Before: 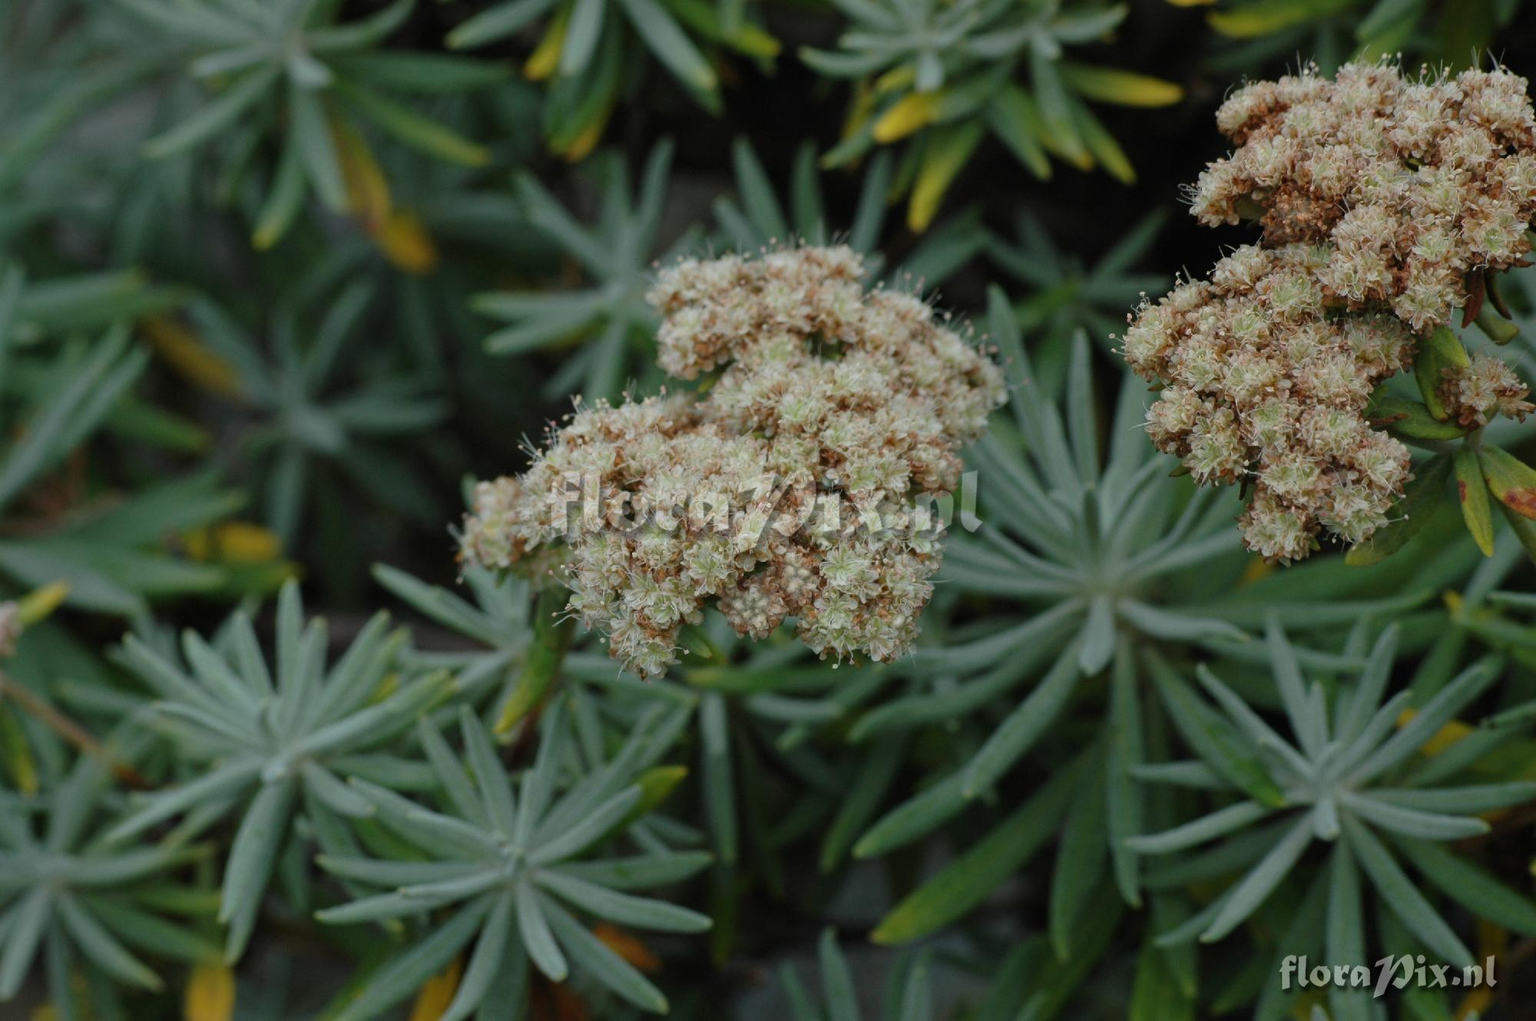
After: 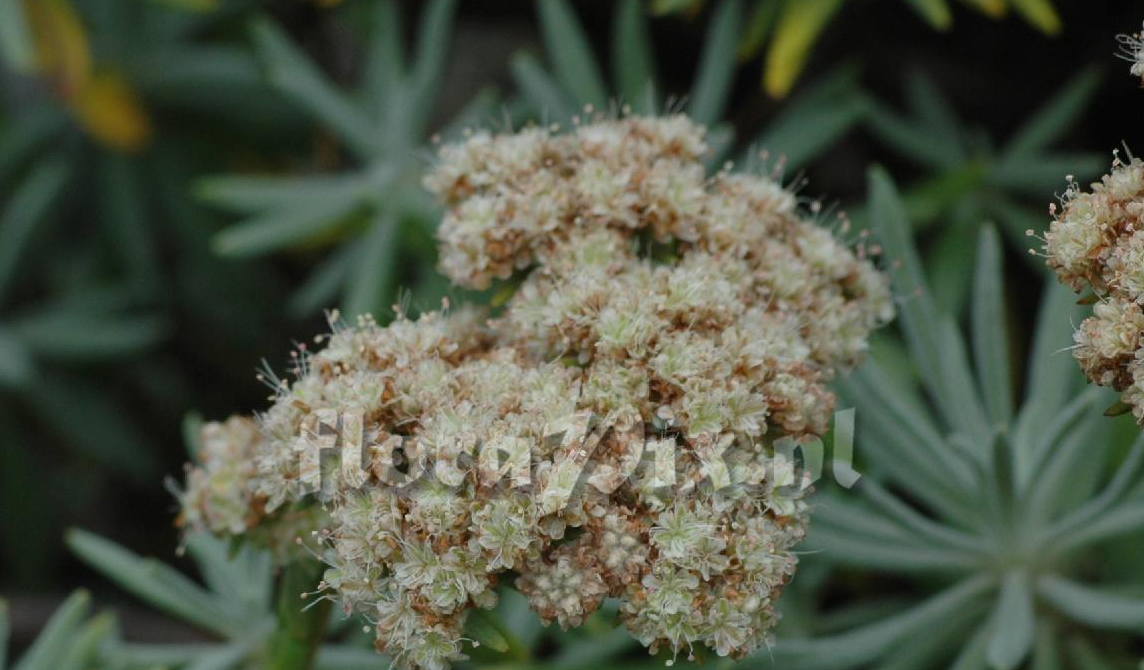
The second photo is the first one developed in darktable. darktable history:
crop: left 20.932%, top 15.471%, right 21.848%, bottom 34.081%
tone equalizer: on, module defaults
